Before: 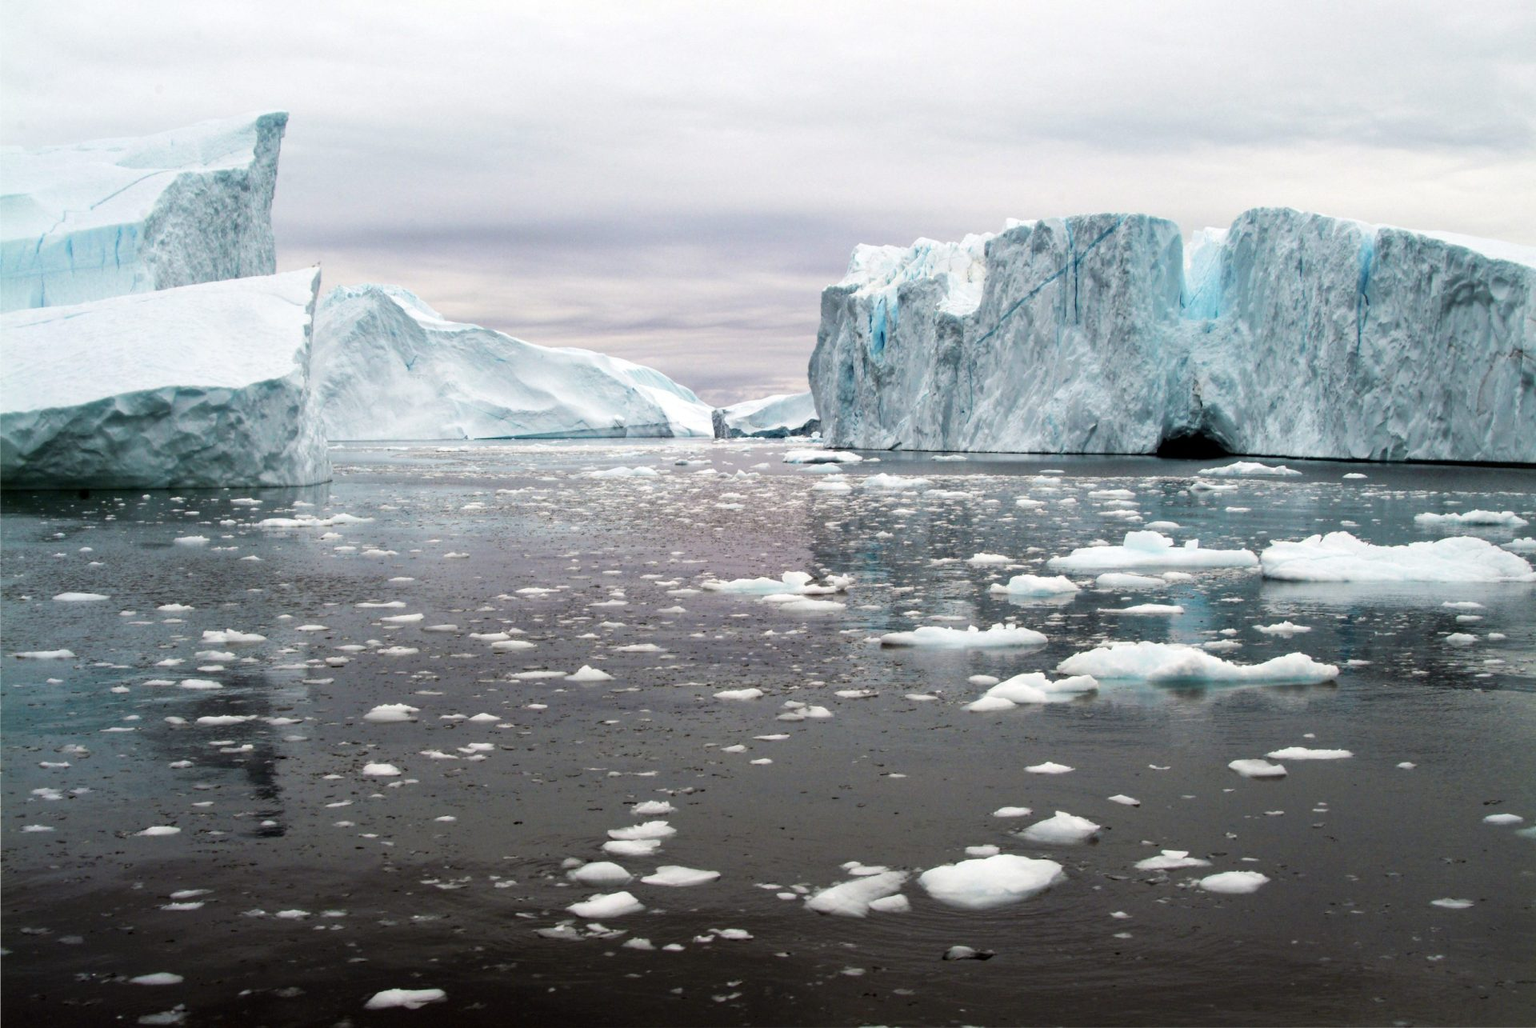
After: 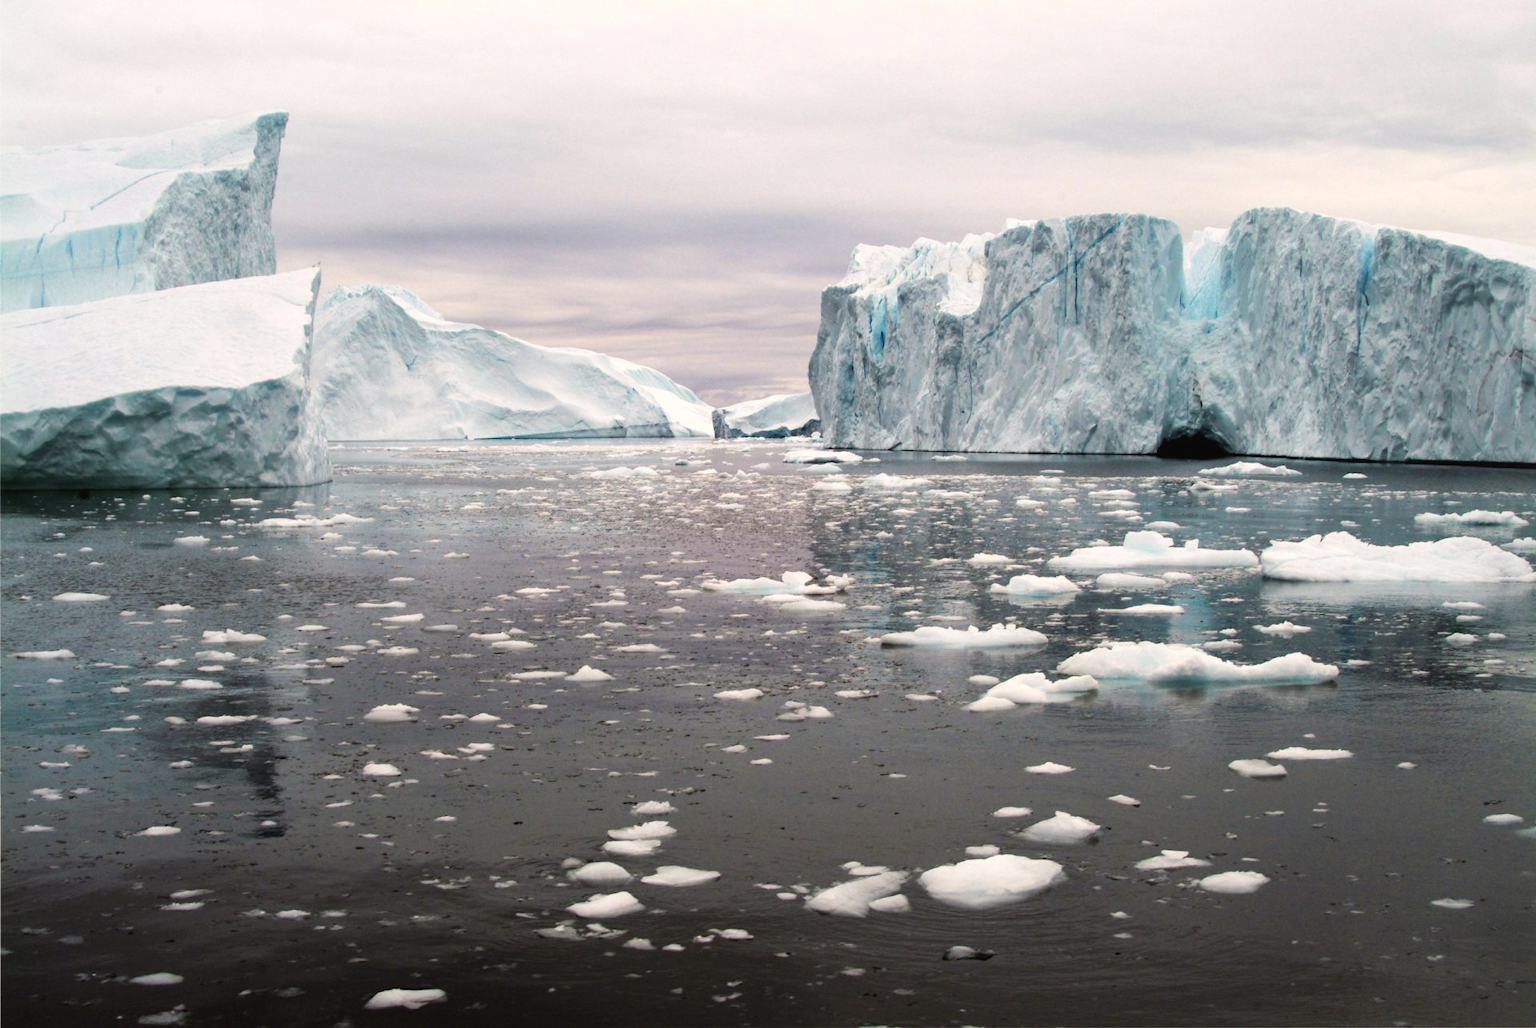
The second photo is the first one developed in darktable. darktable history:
color balance rgb: highlights gain › chroma 1.596%, highlights gain › hue 55.47°, global offset › luminance 0.263%, white fulcrum 0.088 EV, perceptual saturation grading › global saturation 0.141%
